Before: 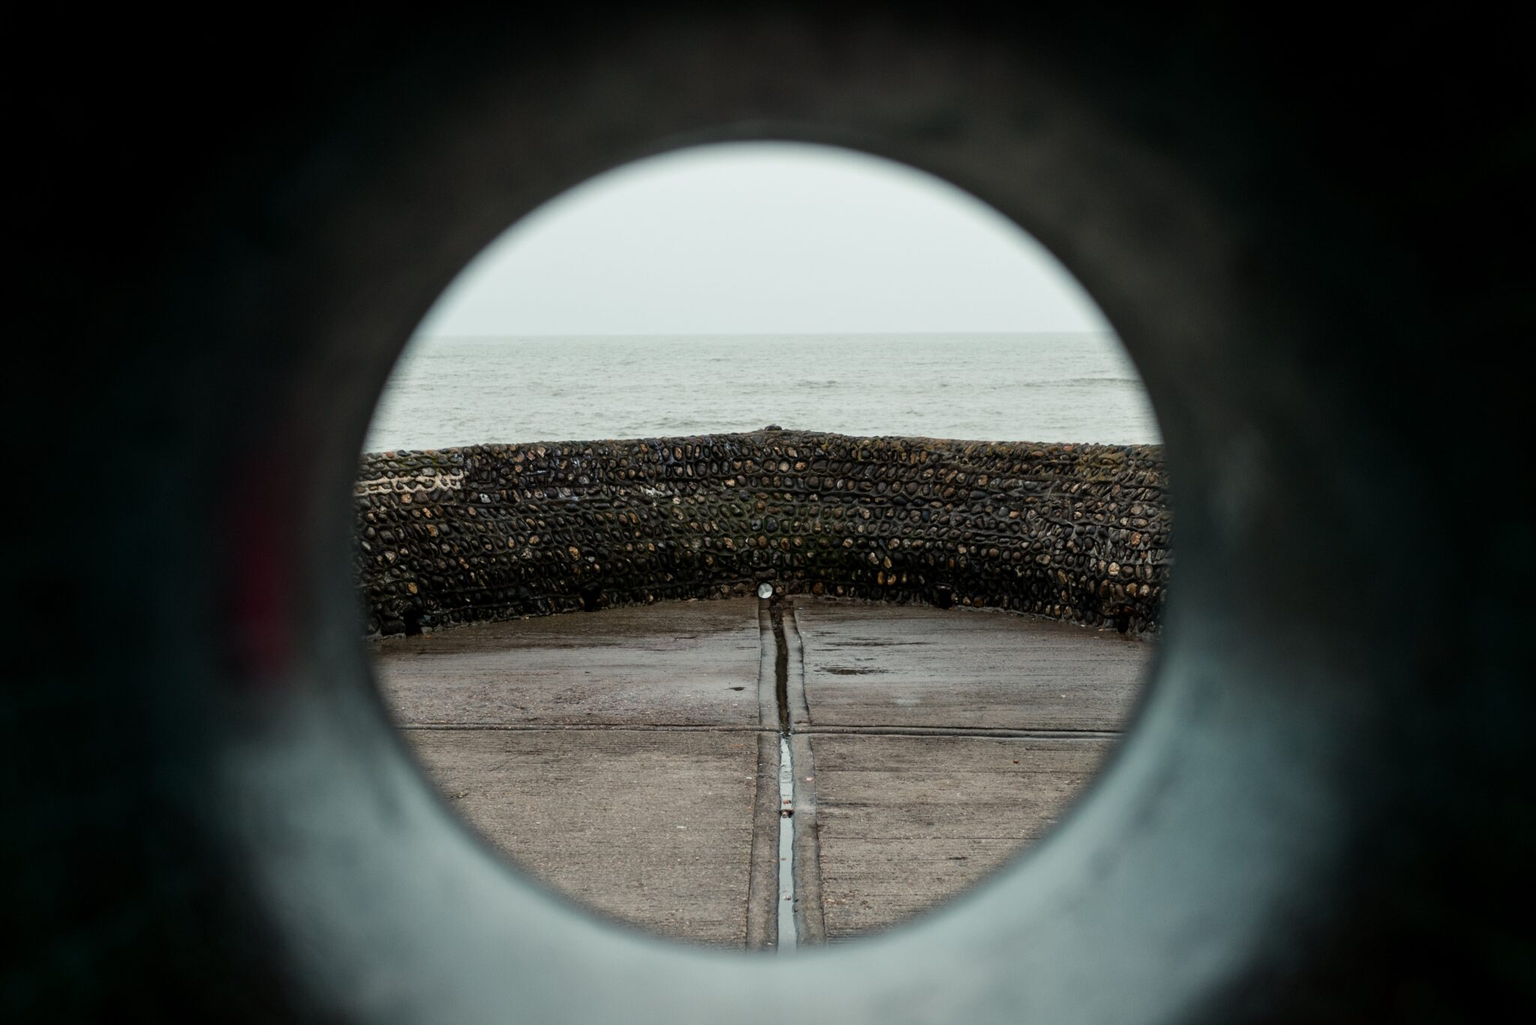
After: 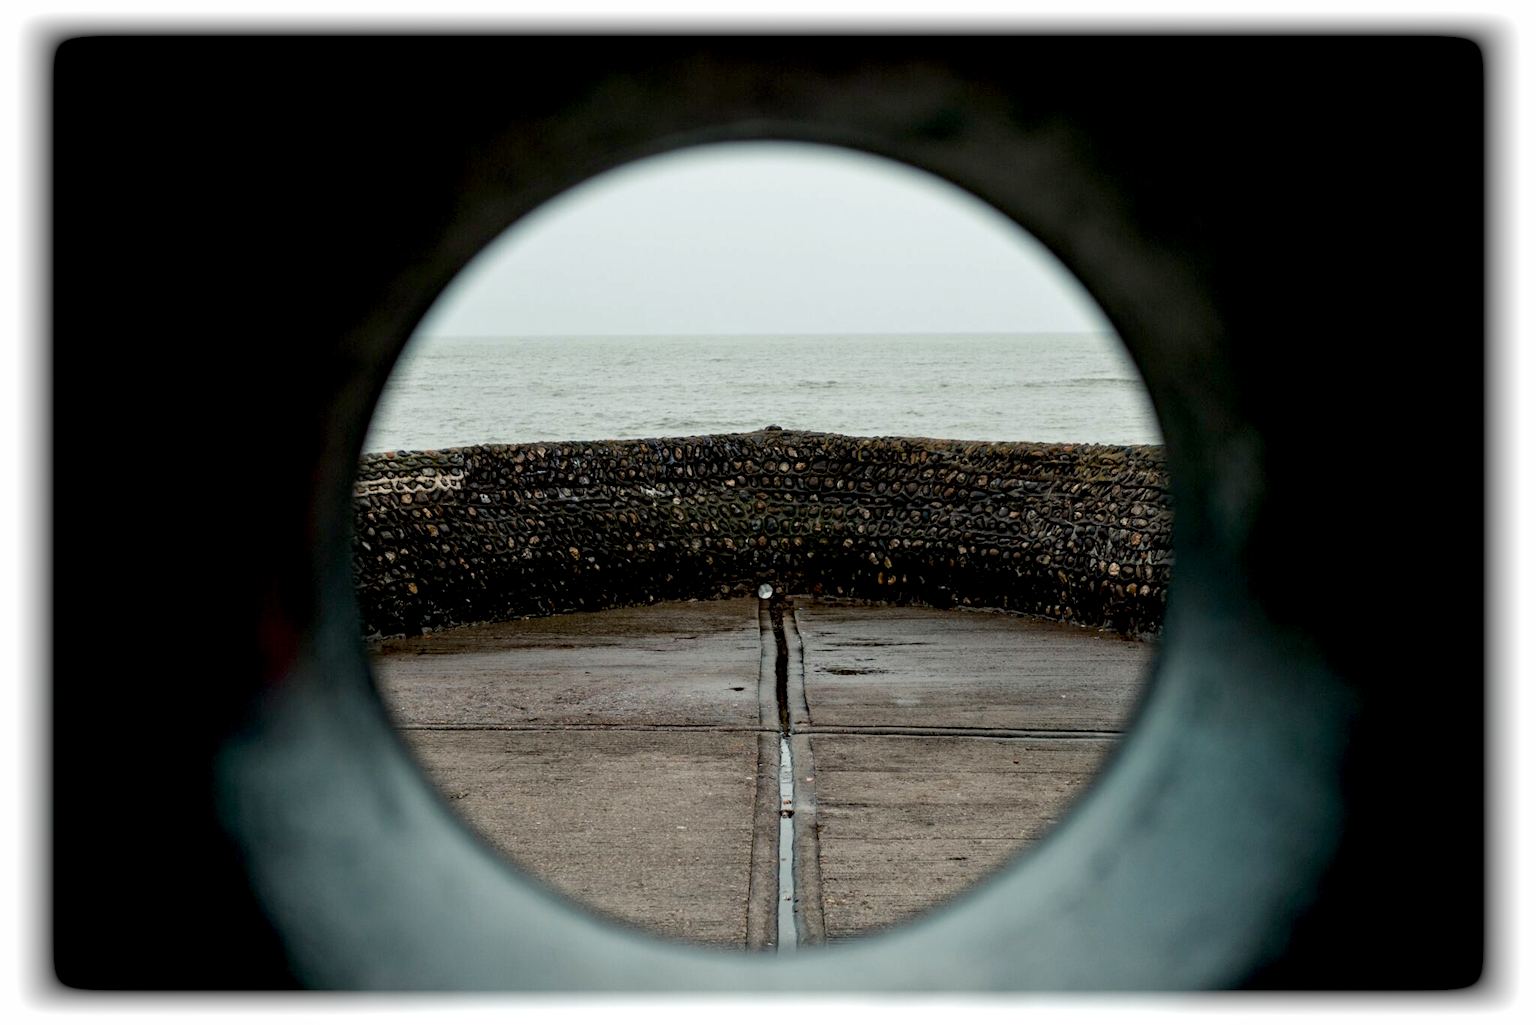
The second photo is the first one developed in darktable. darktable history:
exposure: black level correction 0.011, compensate highlight preservation false
color correction: highlights a* 0.003, highlights b* -0.283
vignetting: fall-off start 93%, fall-off radius 5%, brightness 1, saturation -0.49, automatic ratio true, width/height ratio 1.332, shape 0.04, unbound false
tone equalizer: on, module defaults
haze removal: compatibility mode true, adaptive false
